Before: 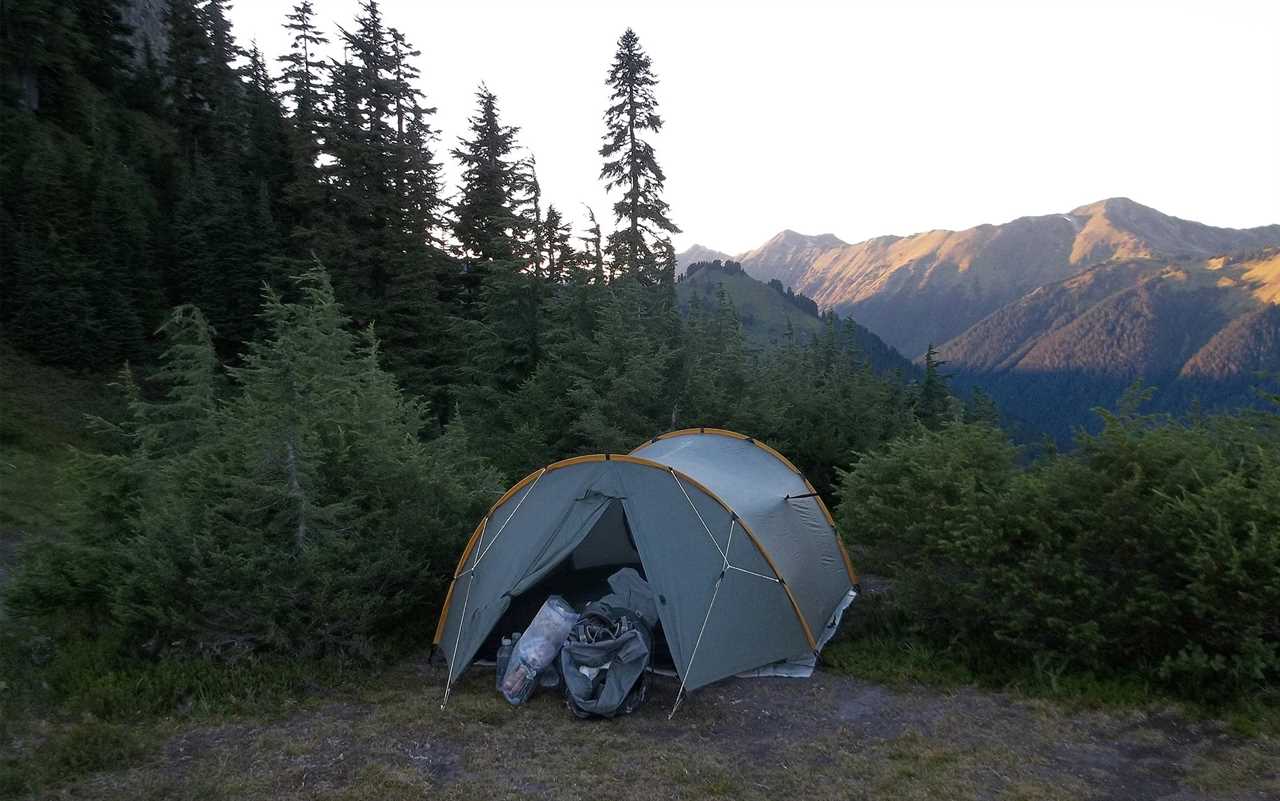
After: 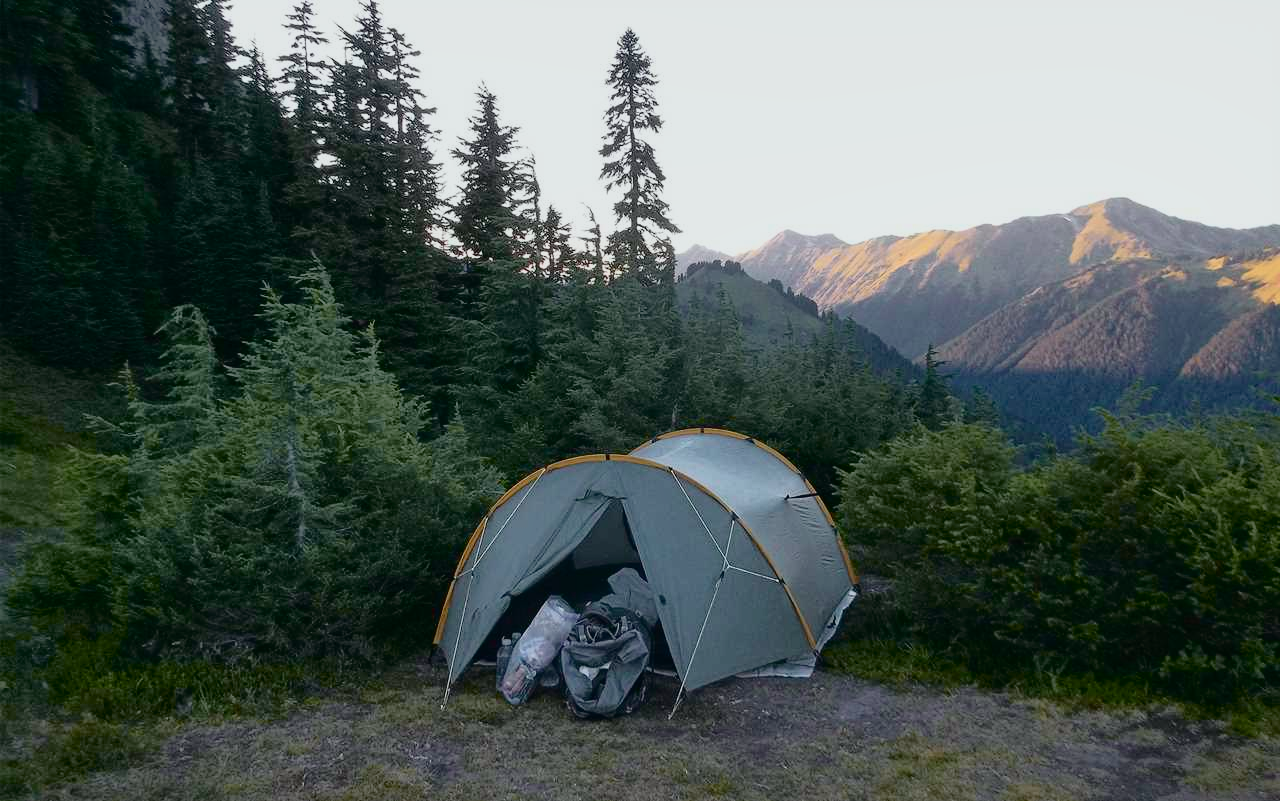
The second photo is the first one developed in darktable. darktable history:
tone curve: curves: ch0 [(0, 0.008) (0.081, 0.044) (0.177, 0.123) (0.283, 0.253) (0.427, 0.441) (0.495, 0.524) (0.661, 0.756) (0.796, 0.859) (1, 0.951)]; ch1 [(0, 0) (0.161, 0.092) (0.35, 0.33) (0.392, 0.392) (0.427, 0.426) (0.479, 0.472) (0.505, 0.5) (0.521, 0.519) (0.567, 0.556) (0.583, 0.588) (0.625, 0.627) (0.678, 0.733) (1, 1)]; ch2 [(0, 0) (0.346, 0.362) (0.404, 0.427) (0.502, 0.499) (0.523, 0.522) (0.544, 0.561) (0.58, 0.59) (0.629, 0.642) (0.717, 0.678) (1, 1)], color space Lab, independent channels, preserve colors none
shadows and highlights: on, module defaults
